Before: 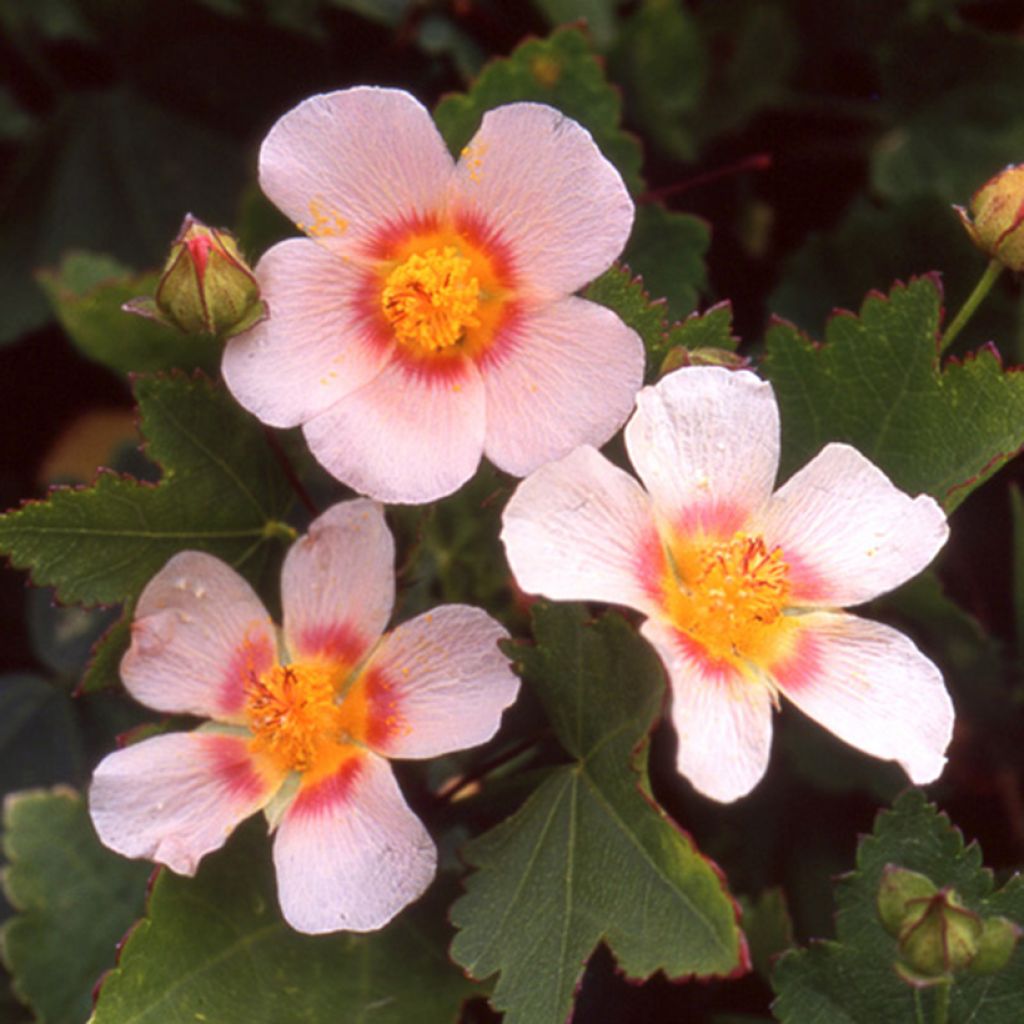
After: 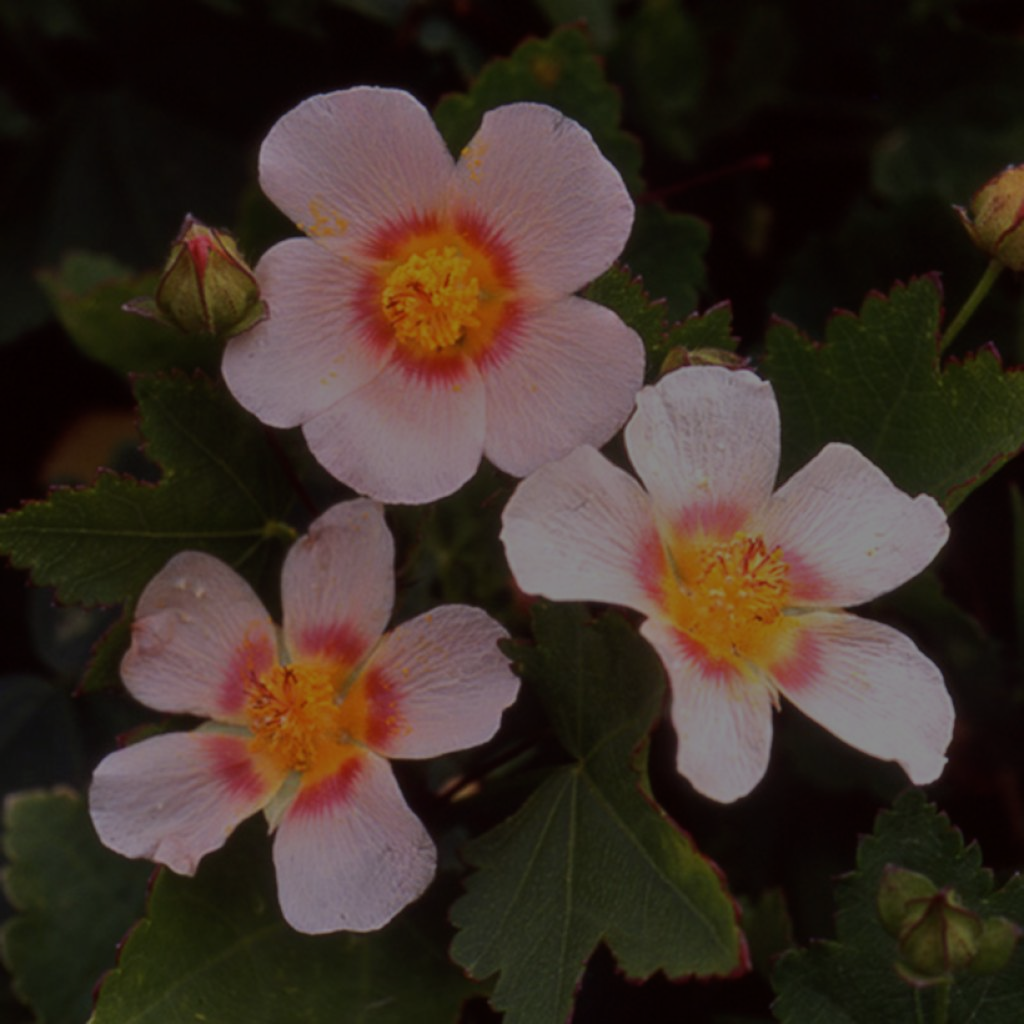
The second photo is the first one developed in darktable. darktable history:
tone equalizer: -8 EV -1.97 EV, -7 EV -2 EV, -6 EV -1.99 EV, -5 EV -1.96 EV, -4 EV -1.97 EV, -3 EV -1.97 EV, -2 EV -1.98 EV, -1 EV -1.62 EV, +0 EV -1.98 EV
